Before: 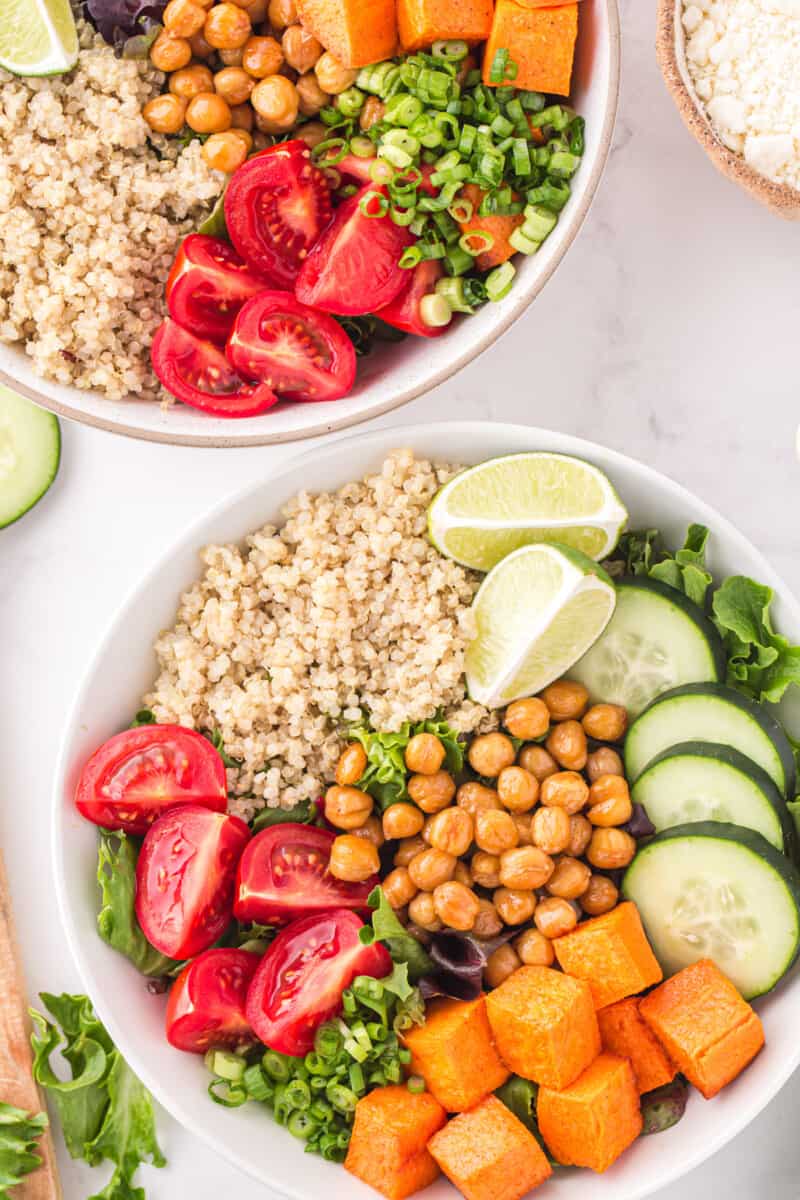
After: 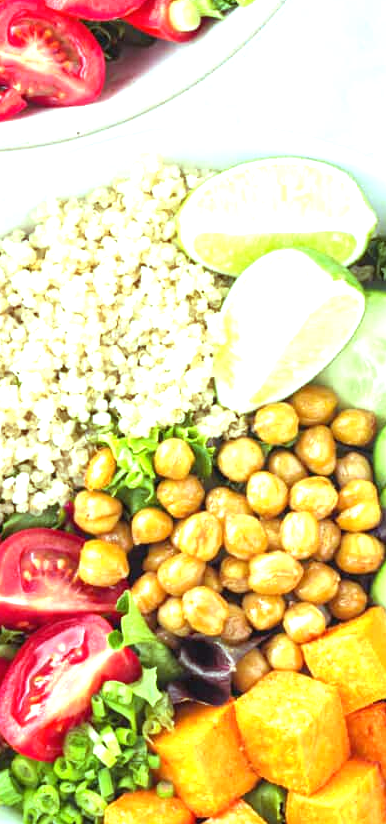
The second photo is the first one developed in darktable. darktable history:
color balance: mode lift, gamma, gain (sRGB), lift [0.997, 0.979, 1.021, 1.011], gamma [1, 1.084, 0.916, 0.998], gain [1, 0.87, 1.13, 1.101], contrast 4.55%, contrast fulcrum 38.24%, output saturation 104.09%
crop: left 31.379%, top 24.658%, right 20.326%, bottom 6.628%
exposure: exposure 0.921 EV, compensate highlight preservation false
